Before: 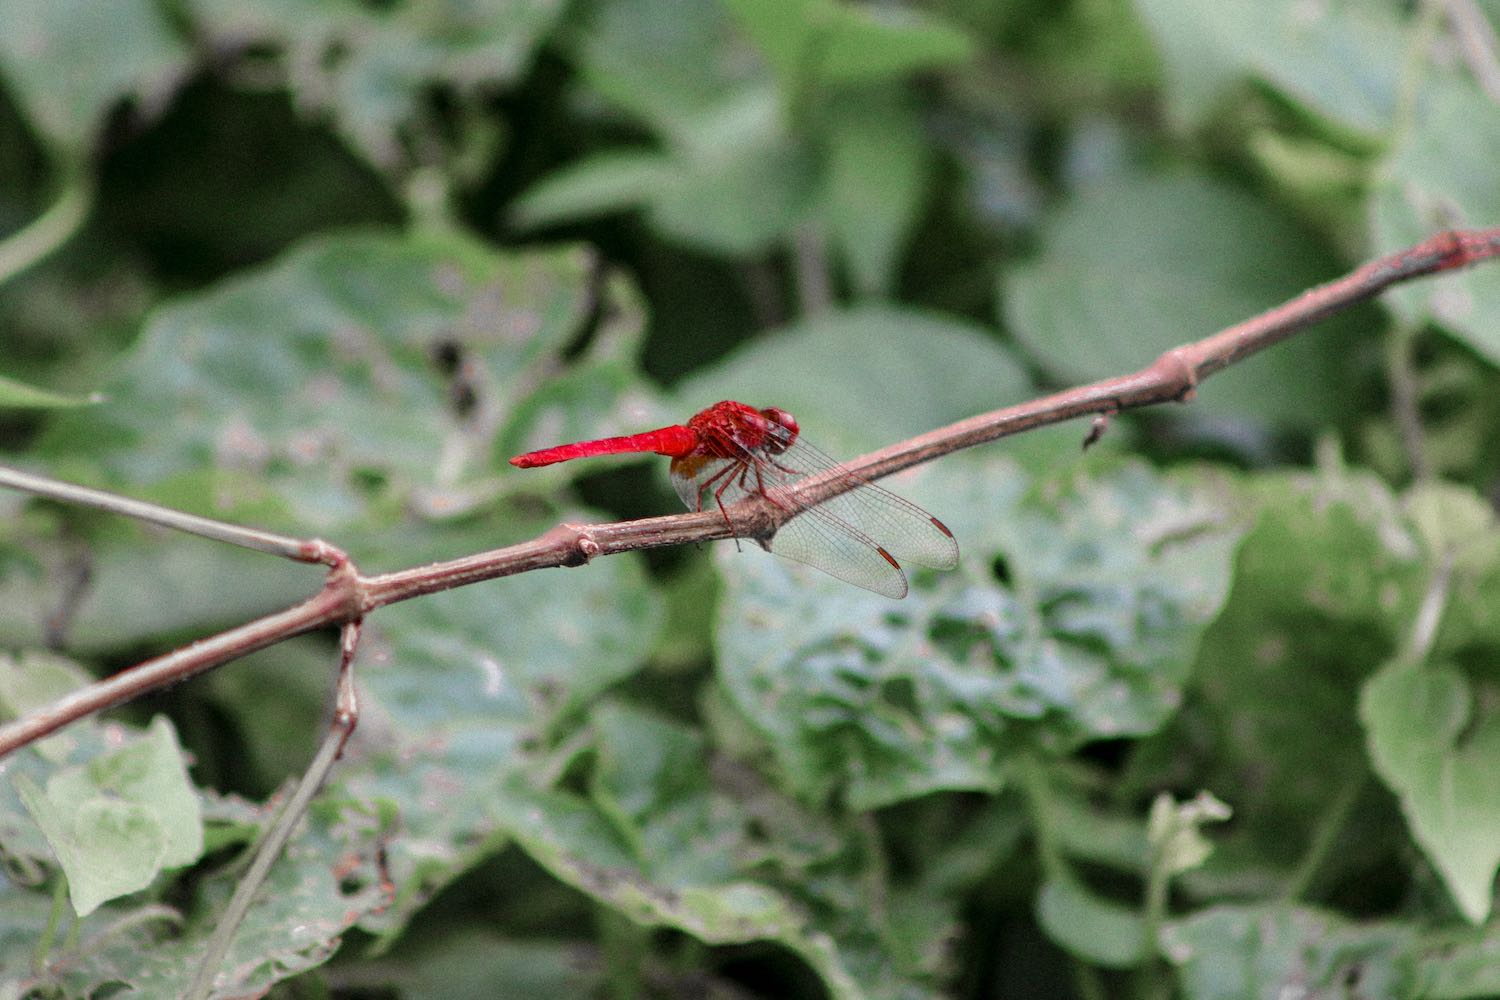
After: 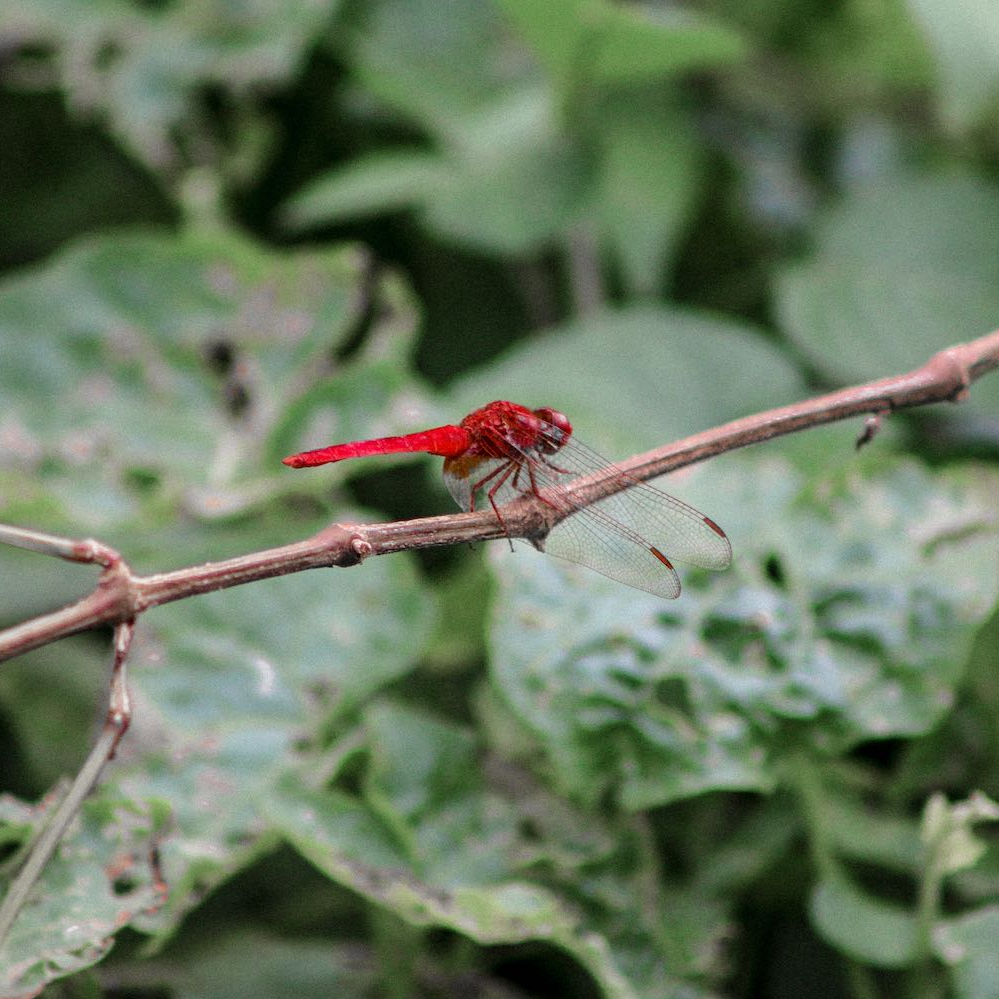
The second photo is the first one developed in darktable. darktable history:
crop and rotate: left 15.15%, right 18.23%
